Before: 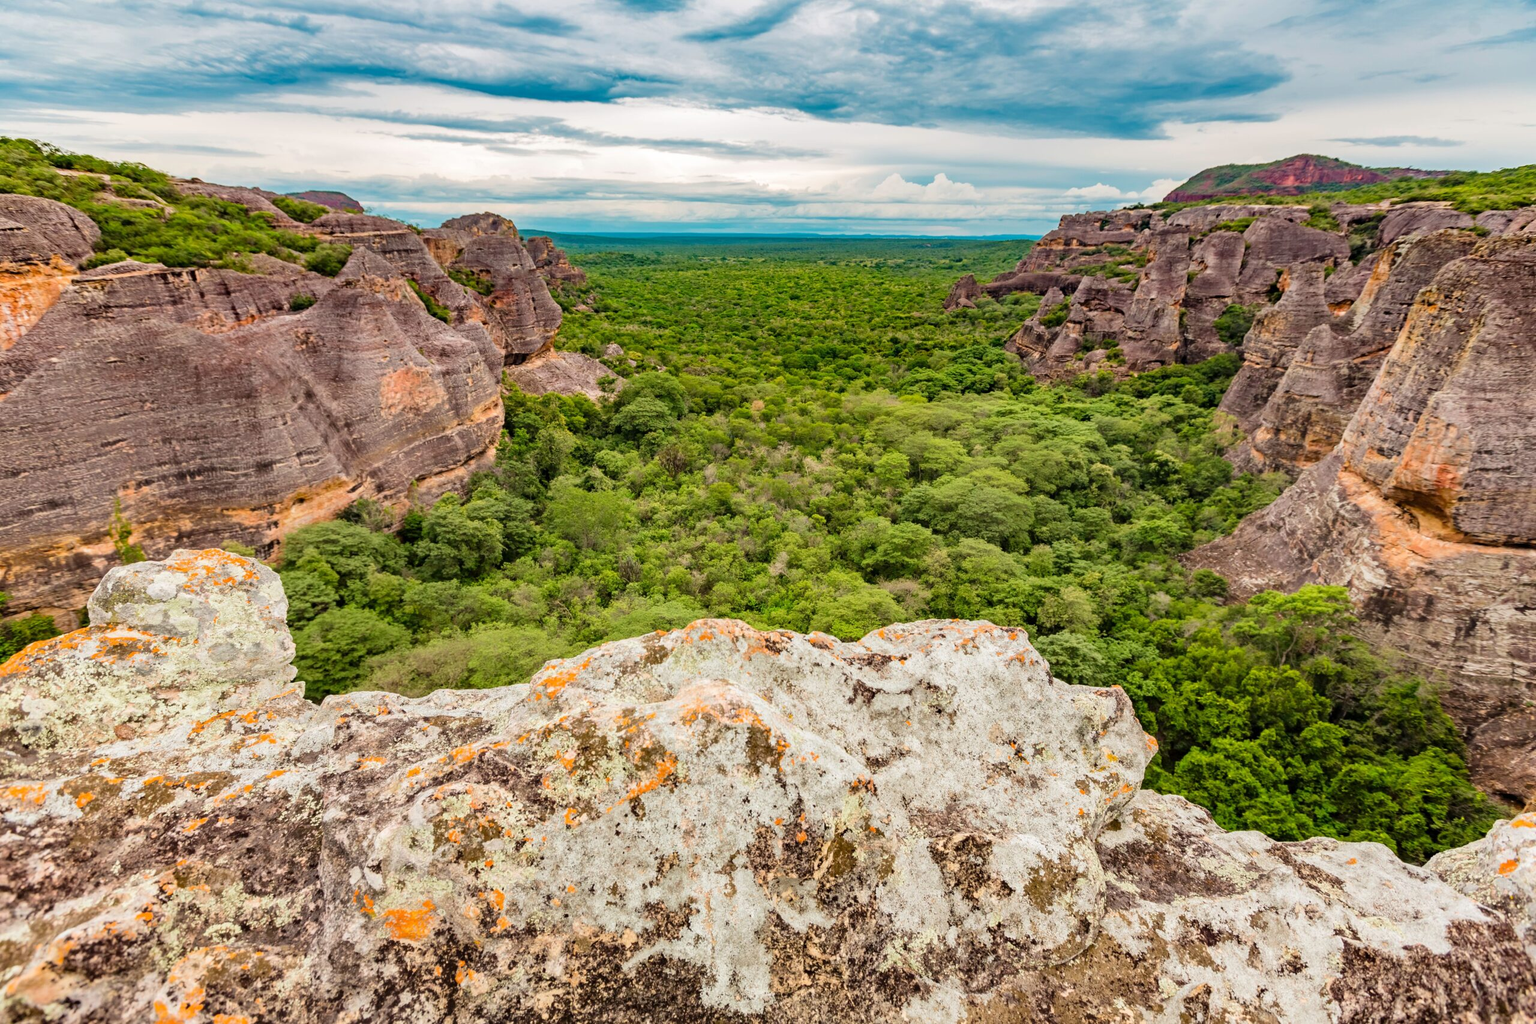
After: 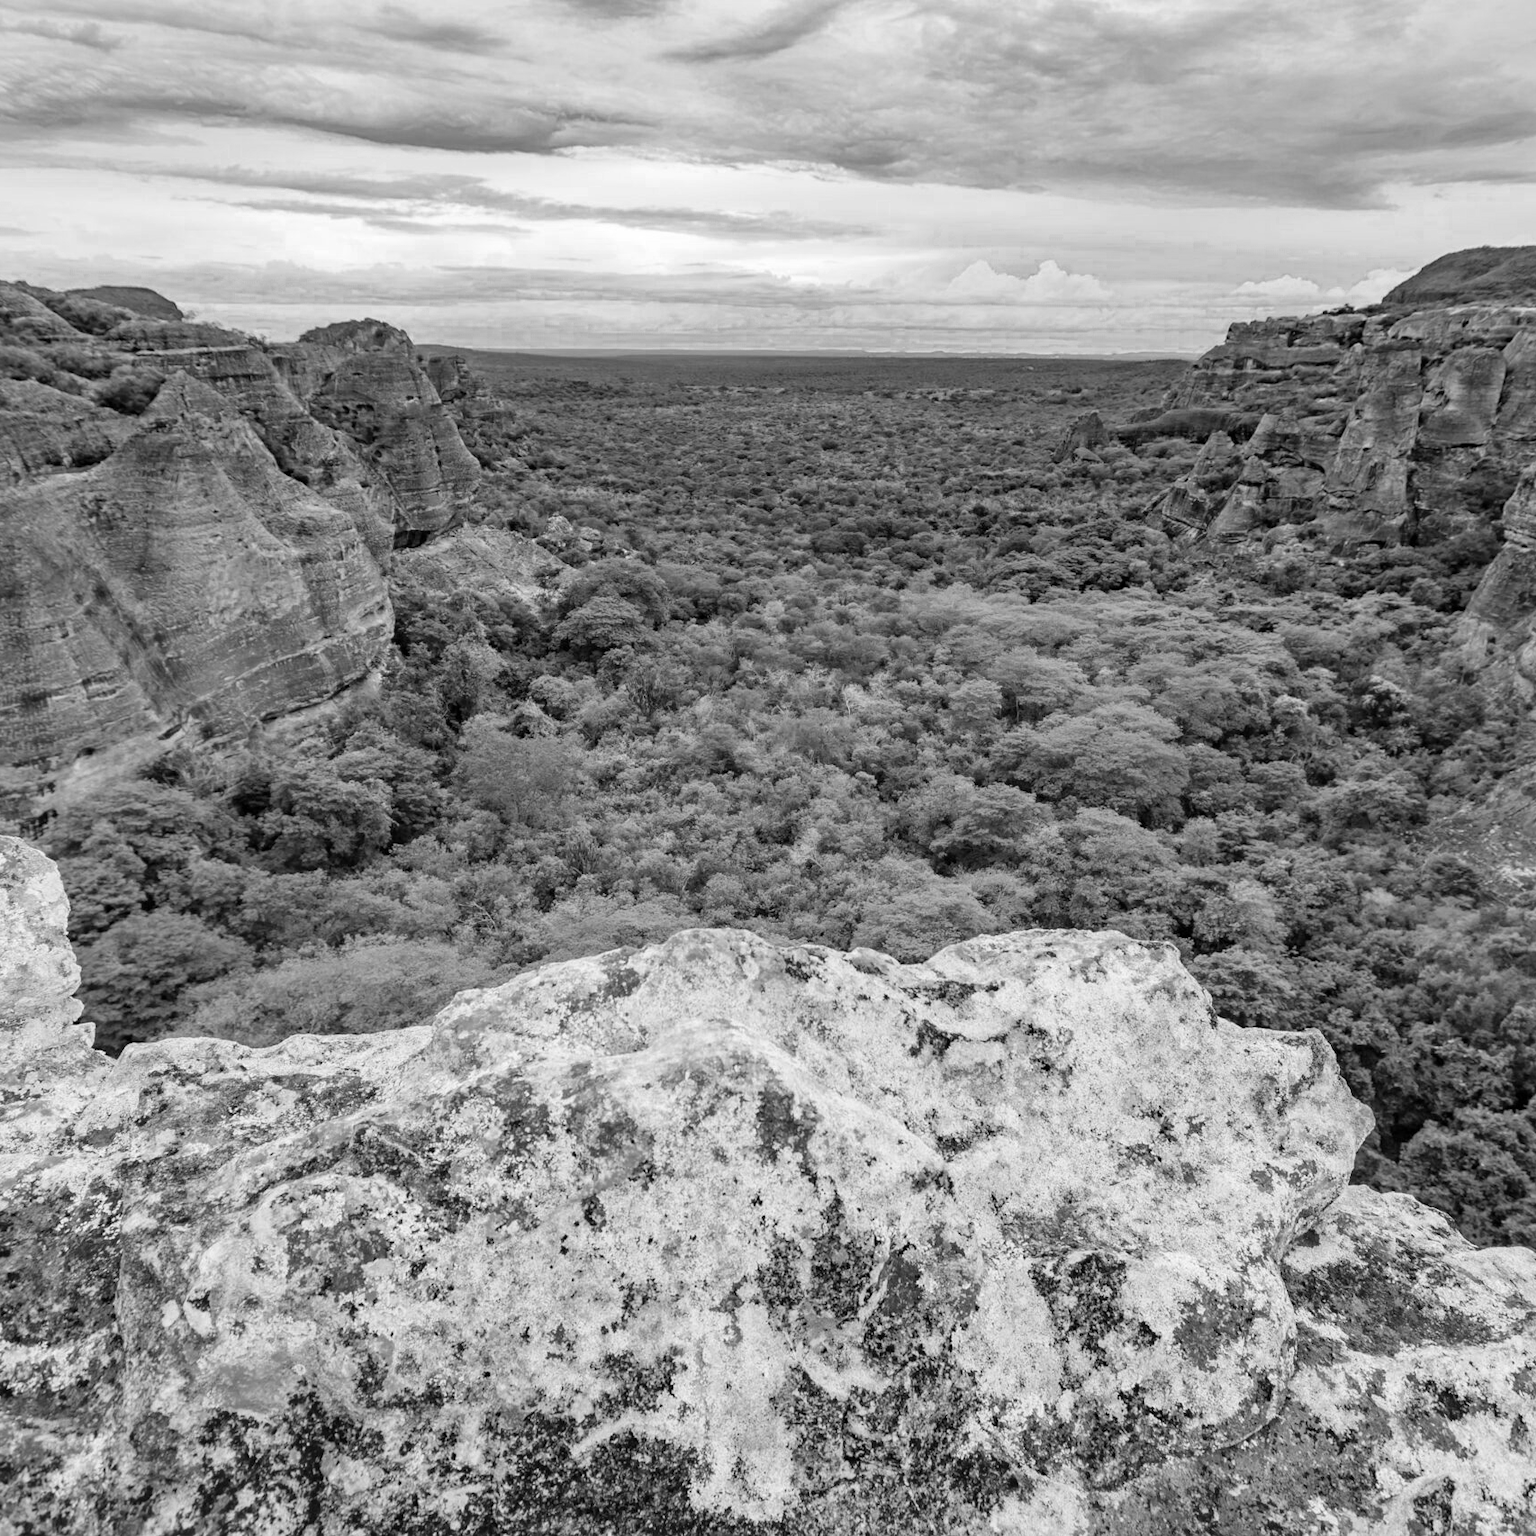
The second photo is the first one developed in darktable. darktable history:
crop and rotate: left 15.754%, right 17.579%
monochrome: a 1.94, b -0.638
color zones: curves: ch0 [(0, 0.5) (0.125, 0.4) (0.25, 0.5) (0.375, 0.4) (0.5, 0.4) (0.625, 0.6) (0.75, 0.6) (0.875, 0.5)]; ch1 [(0, 0.35) (0.125, 0.45) (0.25, 0.35) (0.375, 0.35) (0.5, 0.35) (0.625, 0.35) (0.75, 0.45) (0.875, 0.35)]; ch2 [(0, 0.6) (0.125, 0.5) (0.25, 0.5) (0.375, 0.6) (0.5, 0.6) (0.625, 0.5) (0.75, 0.5) (0.875, 0.5)]
velvia: on, module defaults
